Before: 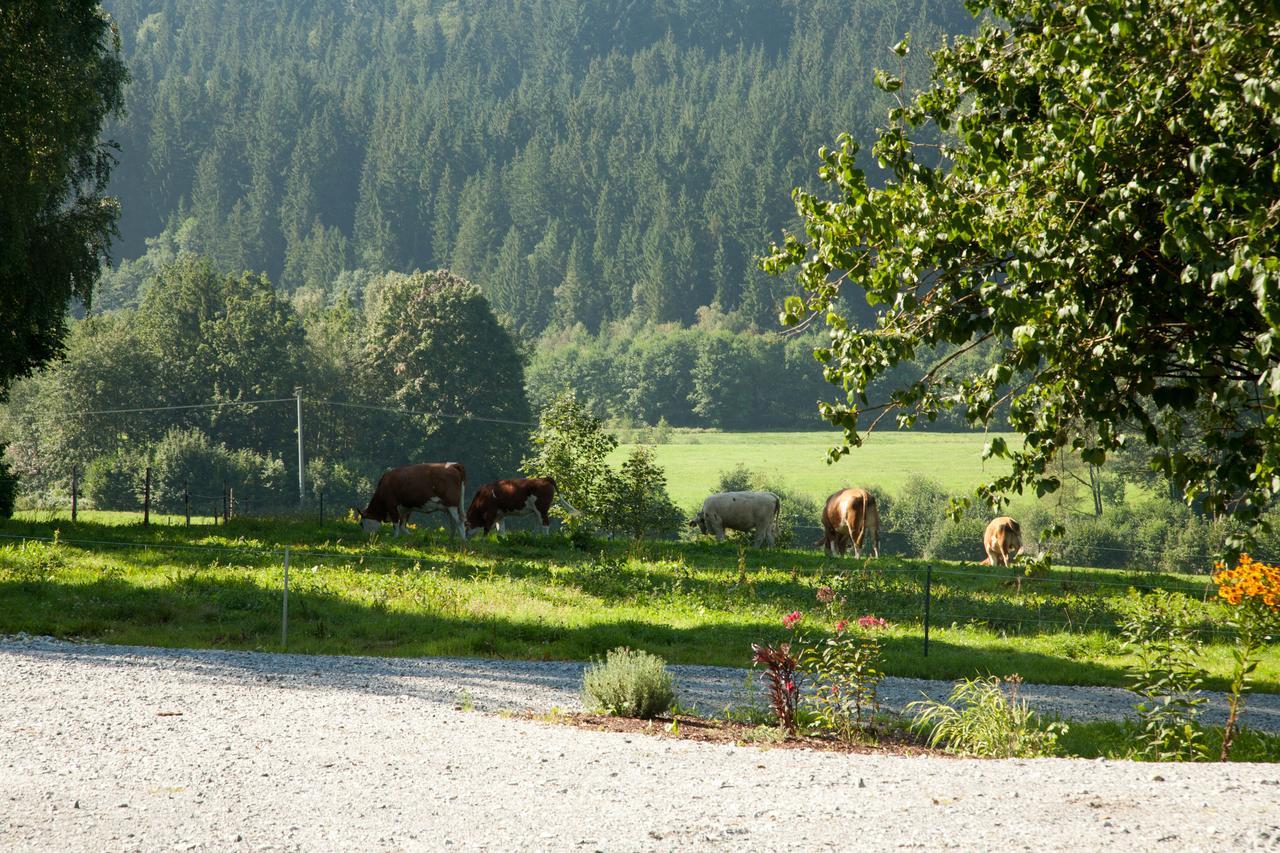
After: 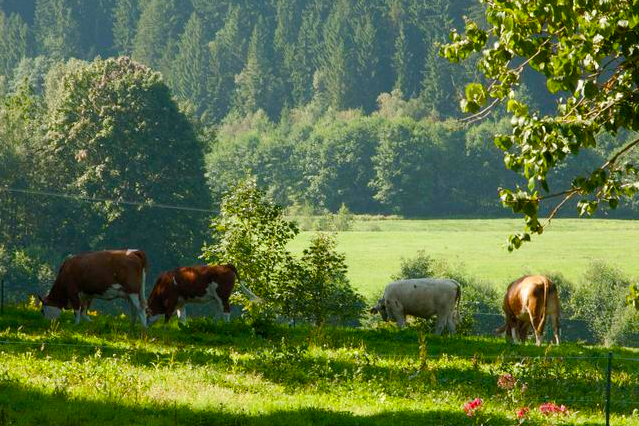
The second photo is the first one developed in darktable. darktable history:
crop: left 25%, top 25%, right 25%, bottom 25%
color balance rgb: perceptual saturation grading › global saturation 35%, perceptual saturation grading › highlights -30%, perceptual saturation grading › shadows 35%, perceptual brilliance grading › global brilliance 3%, perceptual brilliance grading › highlights -3%, perceptual brilliance grading › shadows 3%
